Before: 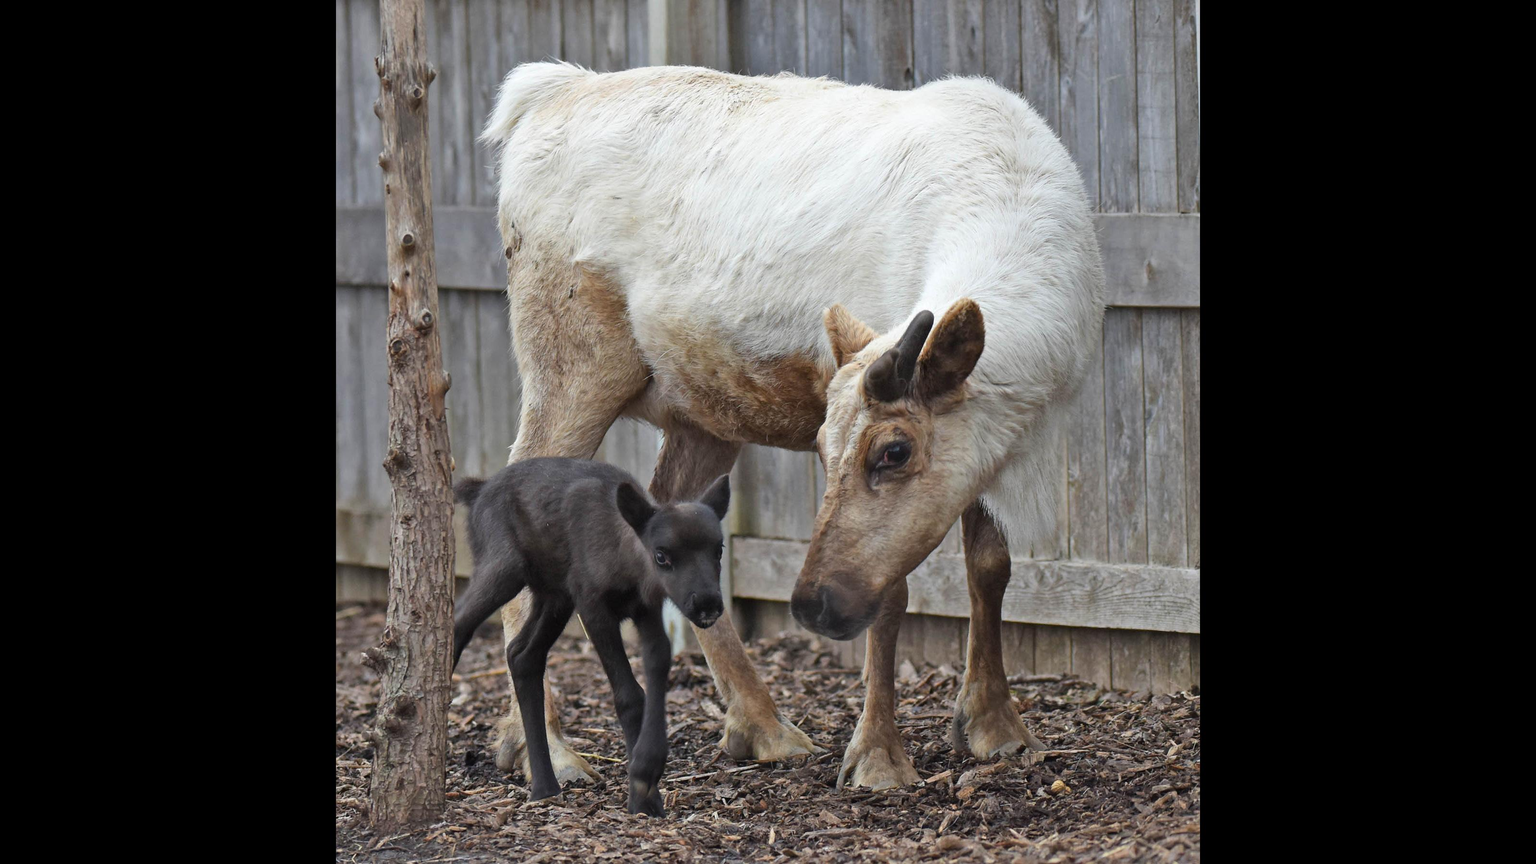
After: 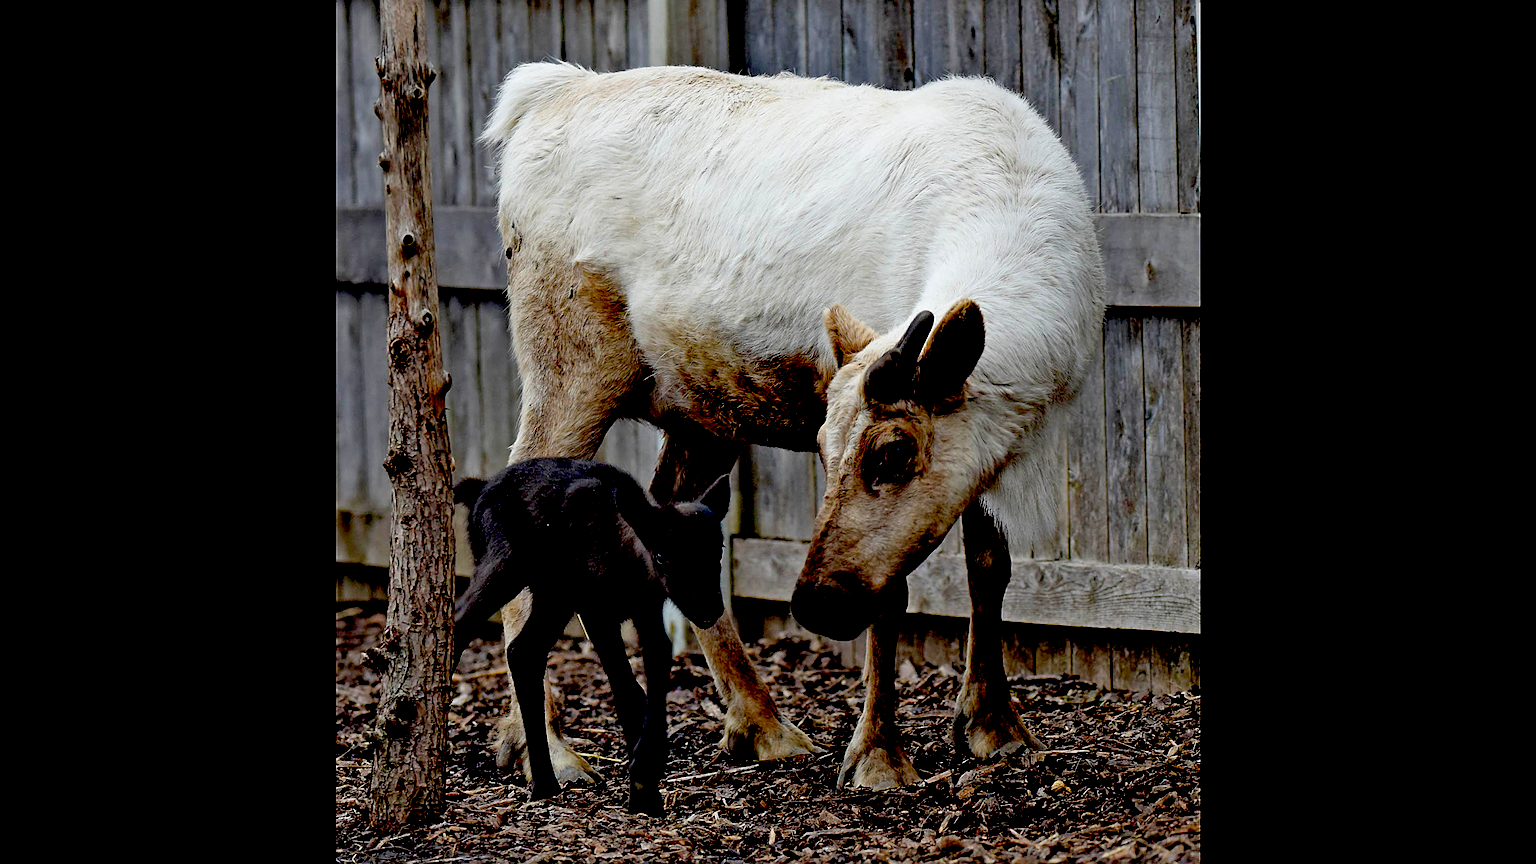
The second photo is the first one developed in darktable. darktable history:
sharpen: on, module defaults
white balance: emerald 1
exposure: black level correction 0.1, exposure -0.092 EV, compensate highlight preservation false
